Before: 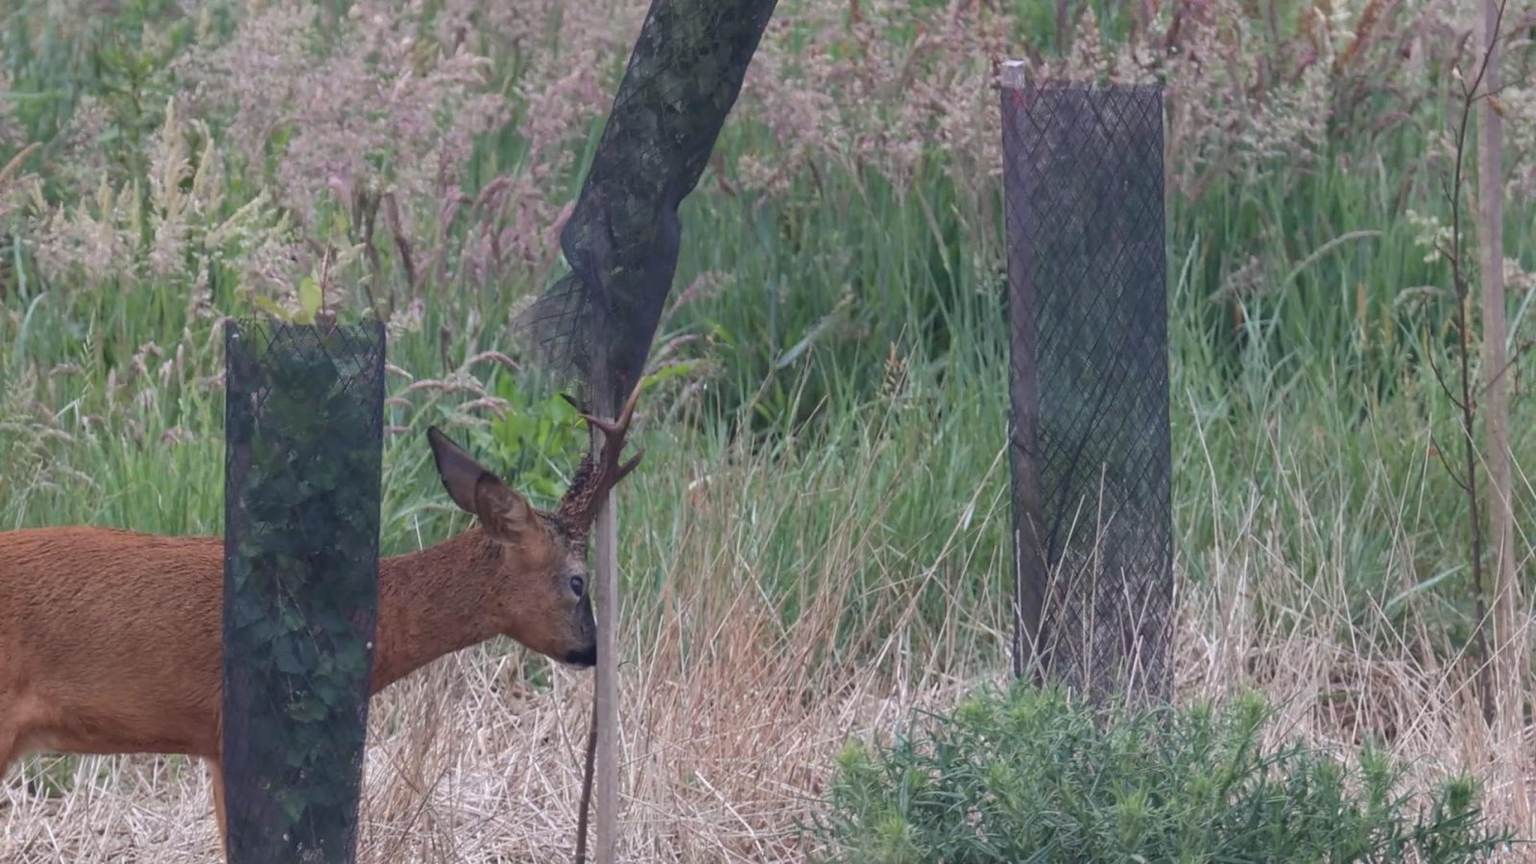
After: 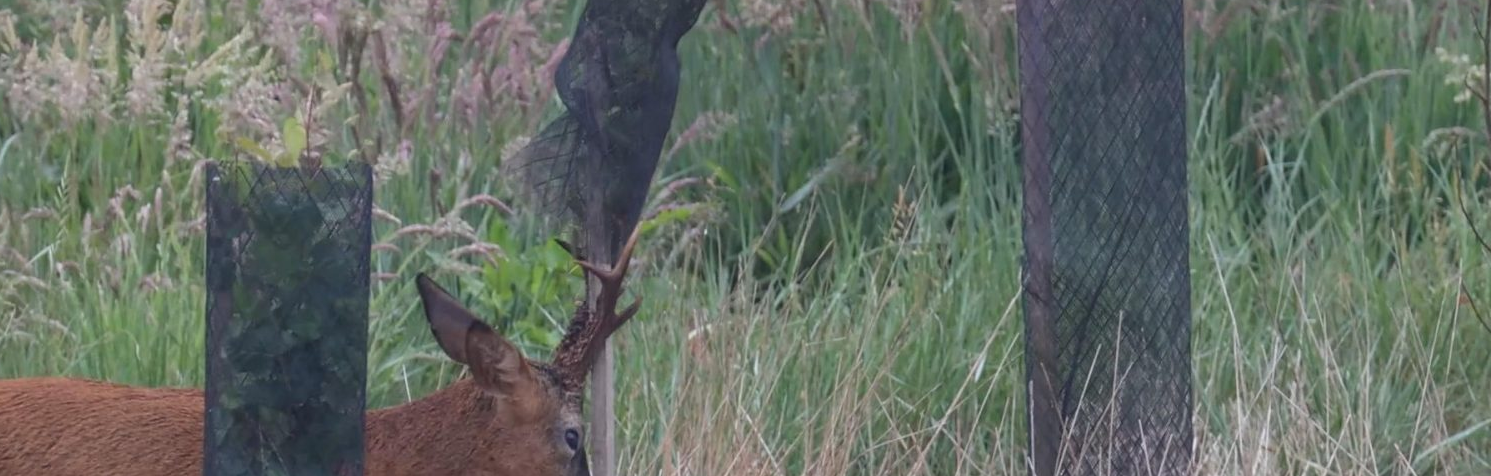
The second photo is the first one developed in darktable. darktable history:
crop: left 1.843%, top 19.069%, right 4.939%, bottom 28.011%
exposure: compensate highlight preservation false
